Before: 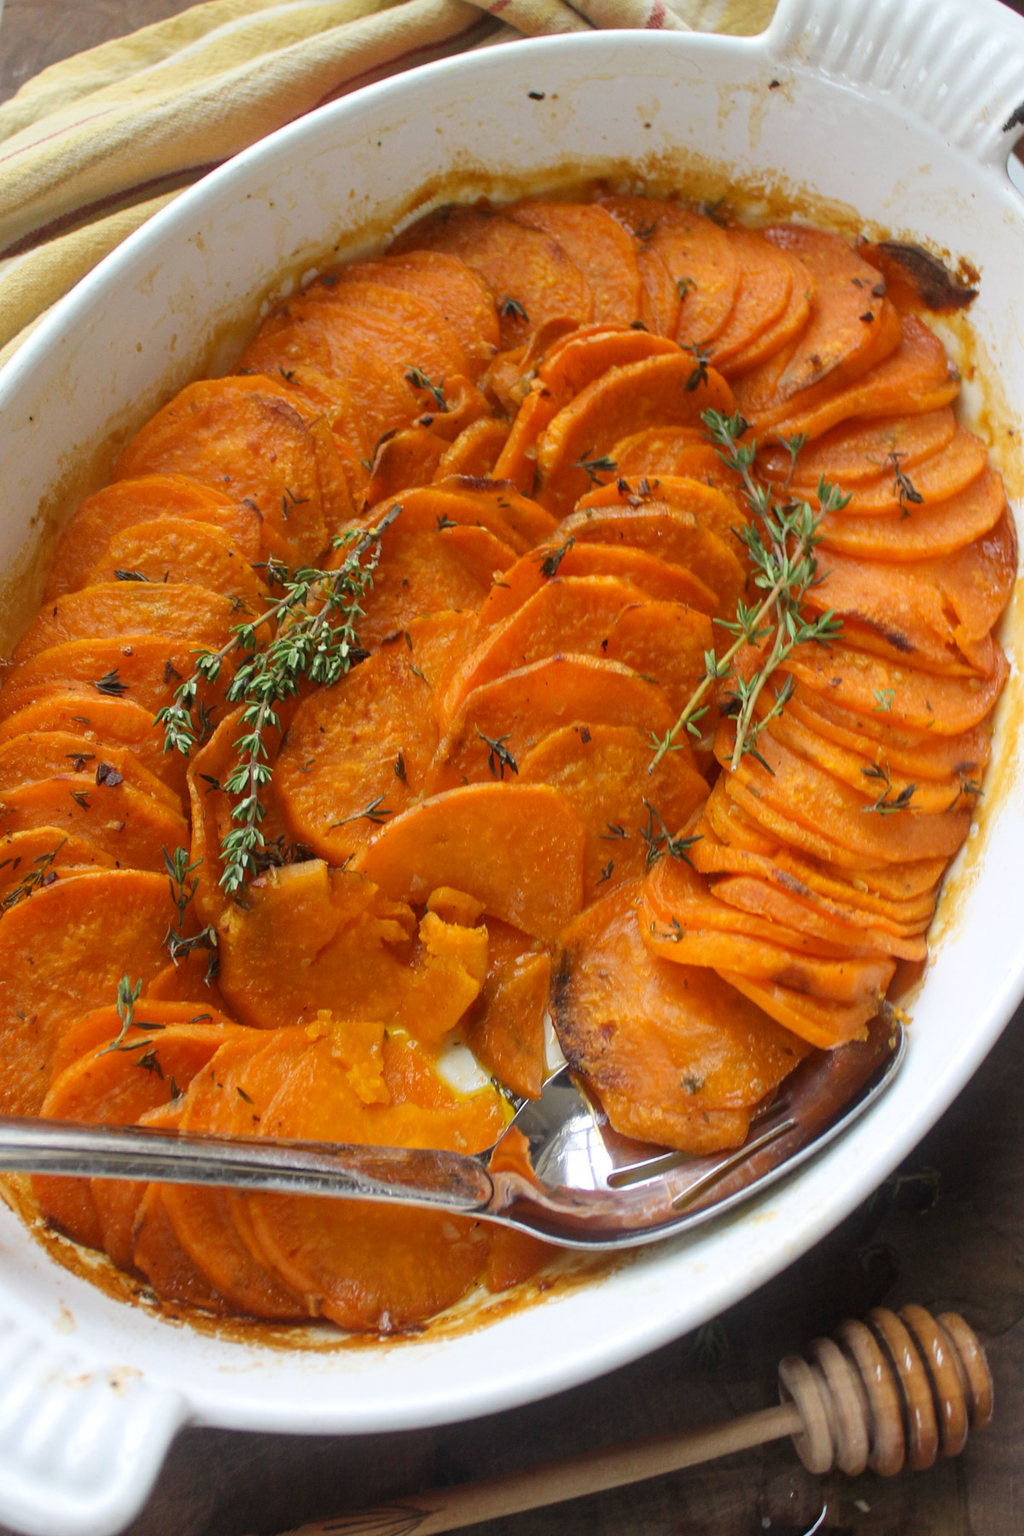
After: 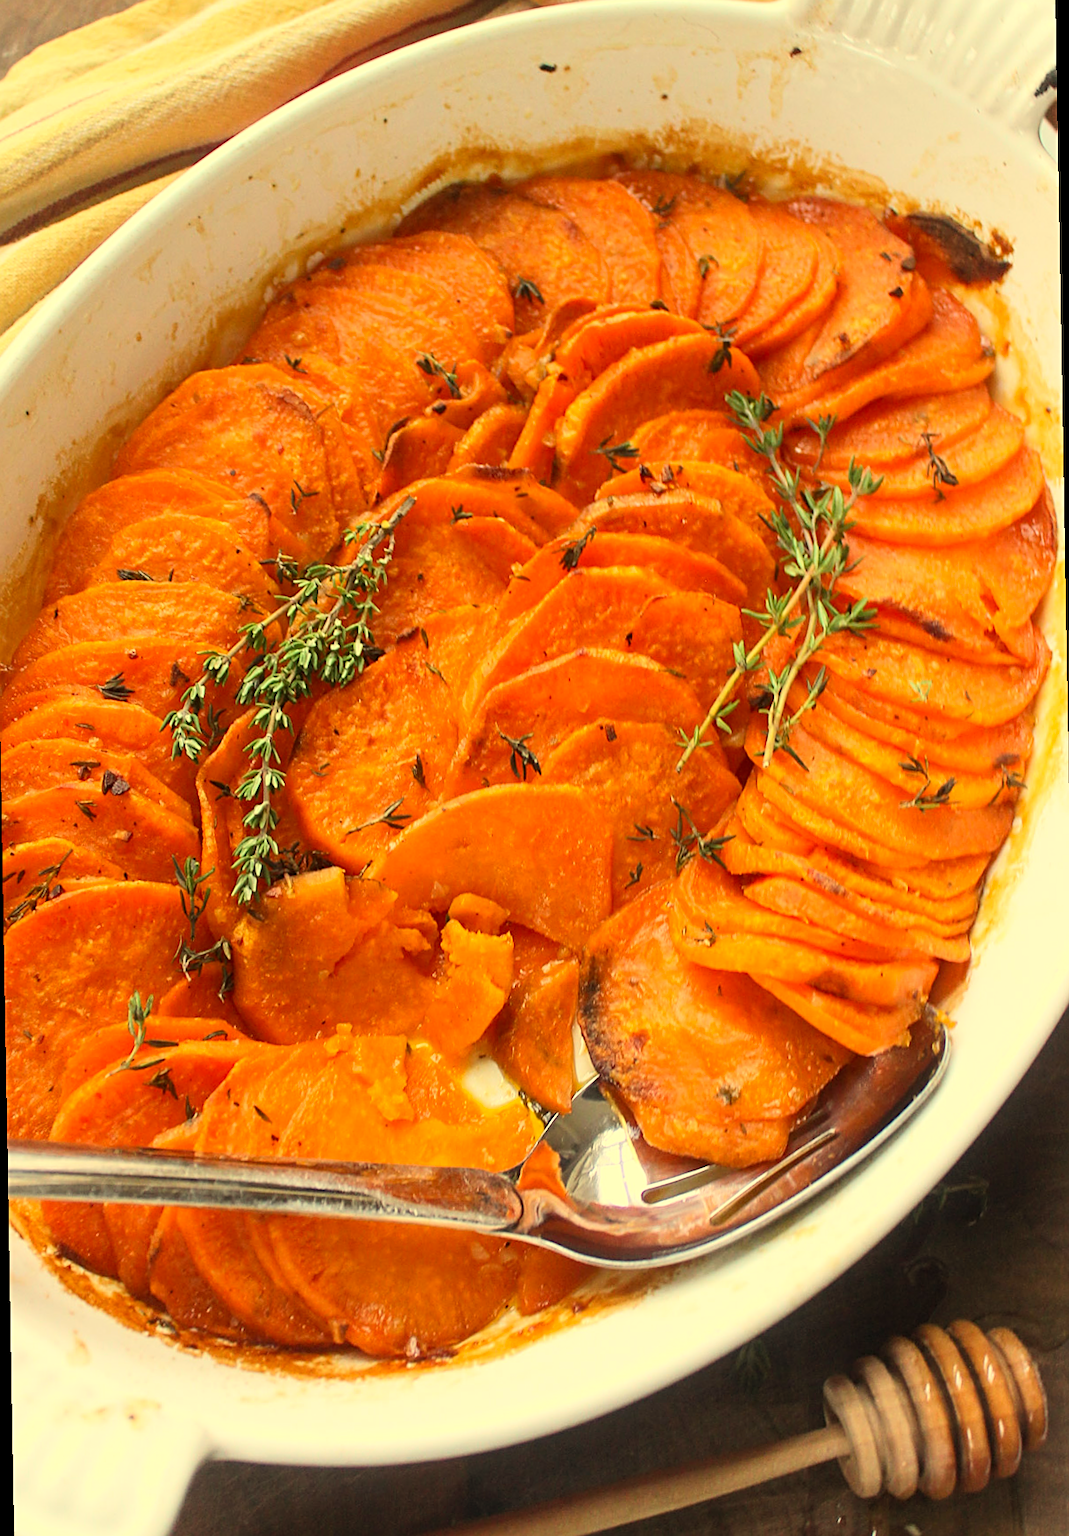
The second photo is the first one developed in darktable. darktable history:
sharpen: on, module defaults
contrast brightness saturation: contrast 0.2, brightness 0.16, saturation 0.22
local contrast: mode bilateral grid, contrast 15, coarseness 36, detail 105%, midtone range 0.2
white balance: red 1.08, blue 0.791
rotate and perspective: rotation -1°, crop left 0.011, crop right 0.989, crop top 0.025, crop bottom 0.975
